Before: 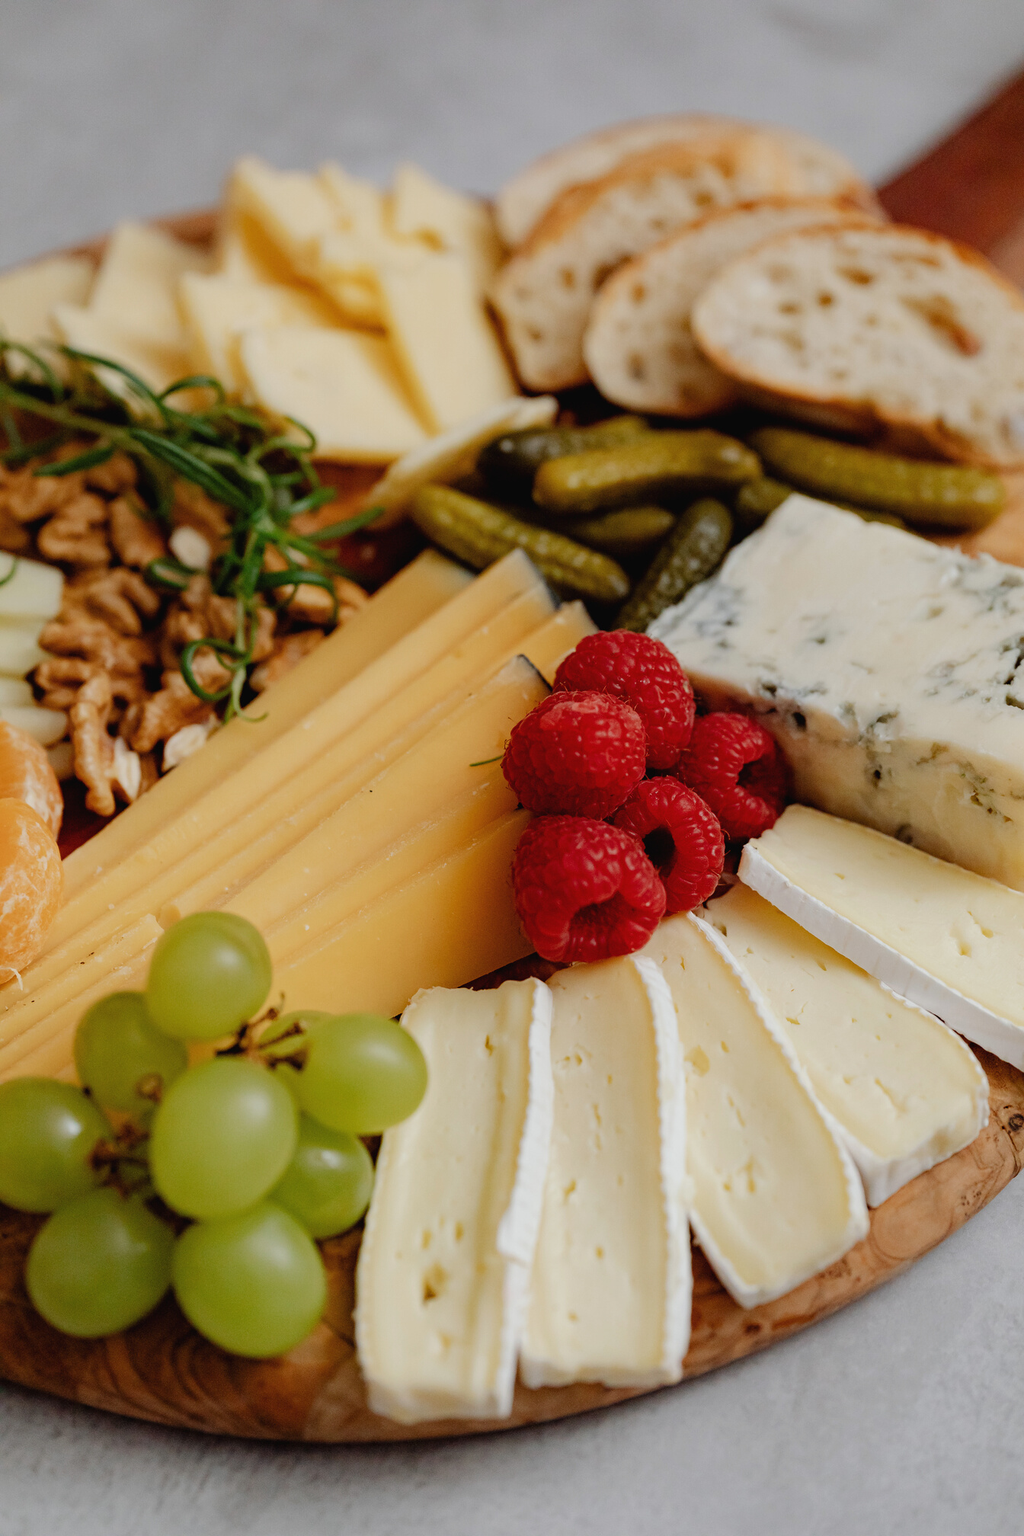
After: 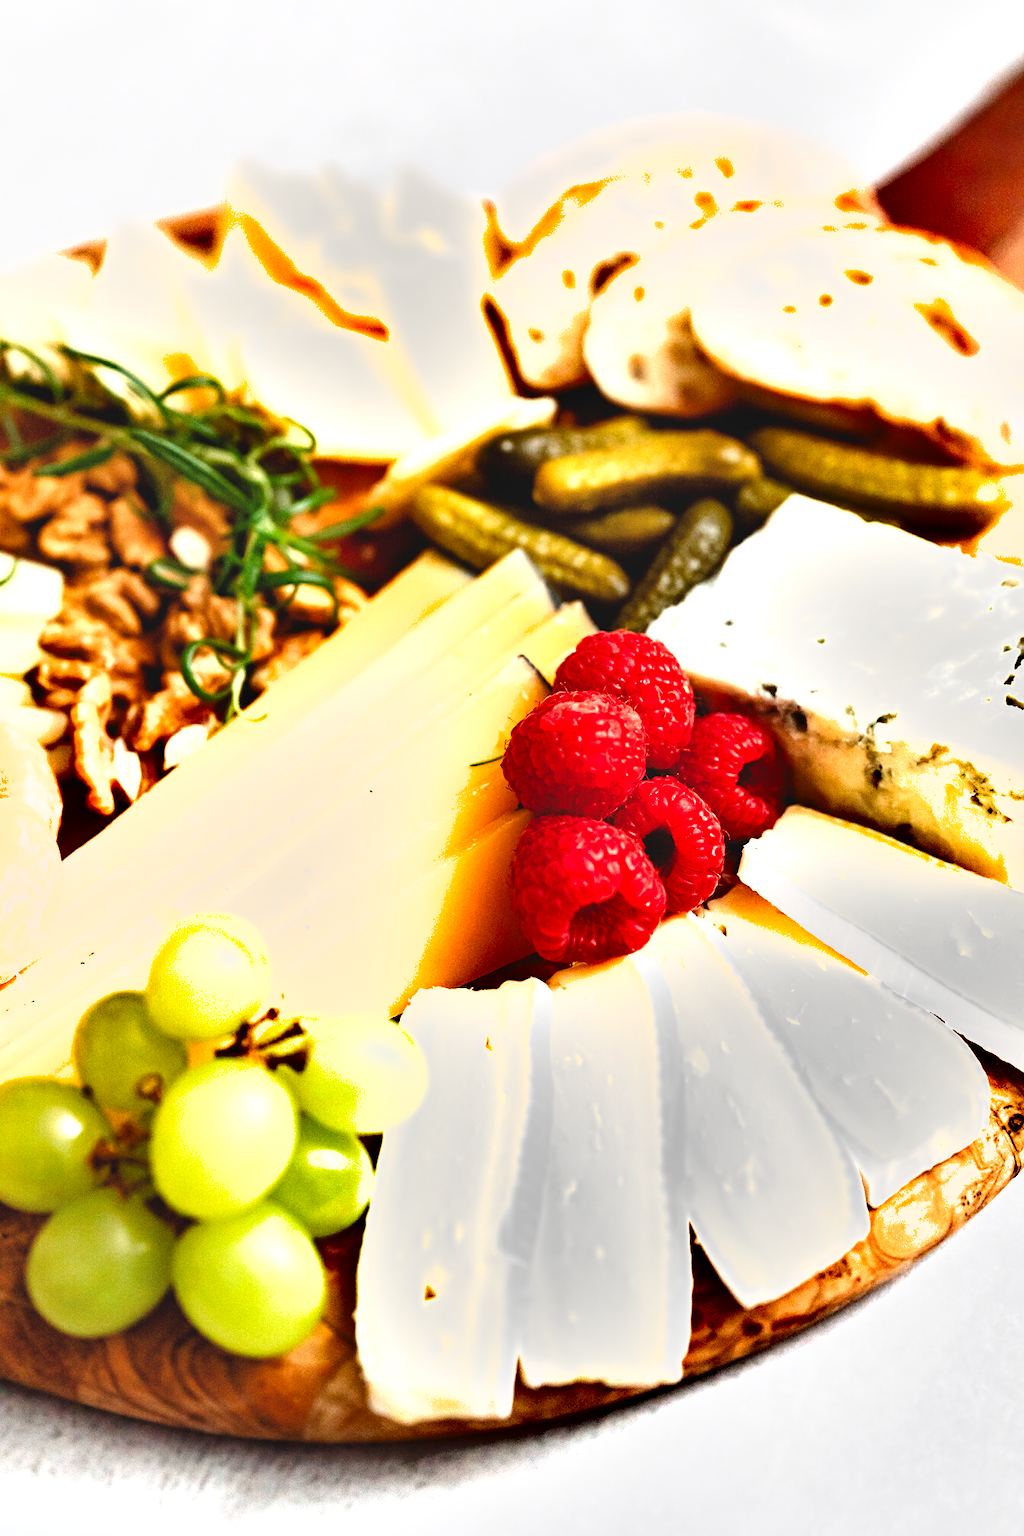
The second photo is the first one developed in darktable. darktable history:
exposure: black level correction 0, exposure 1.956 EV, compensate exposure bias true, compensate highlight preservation false
shadows and highlights: soften with gaussian
